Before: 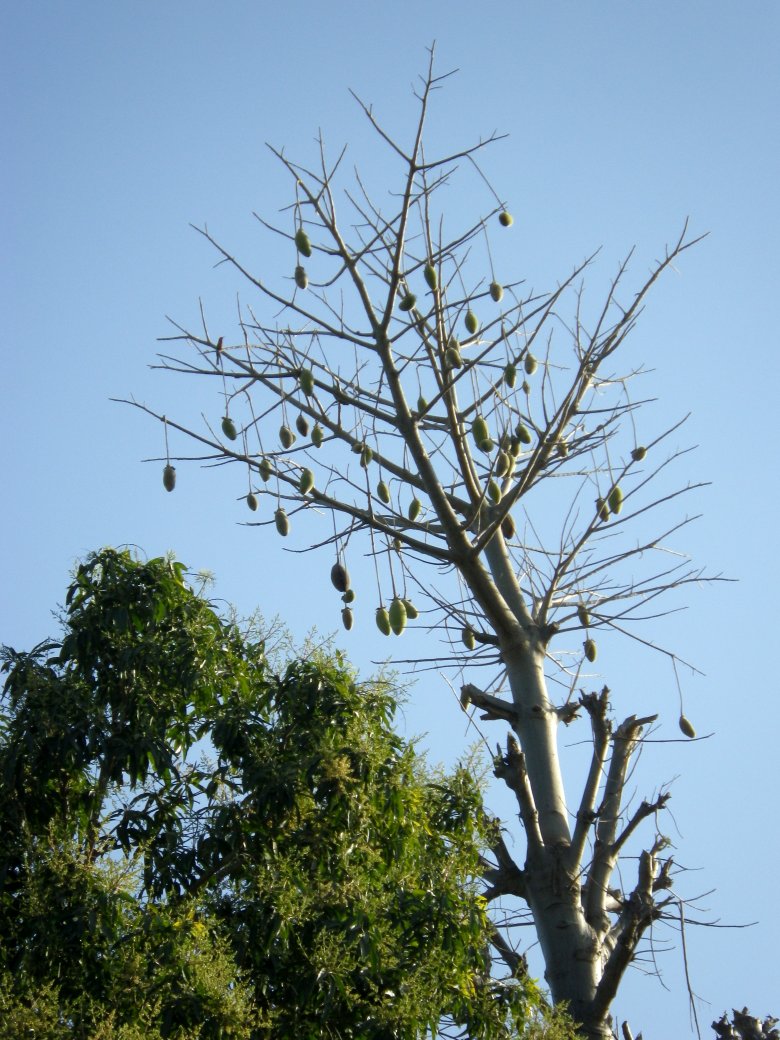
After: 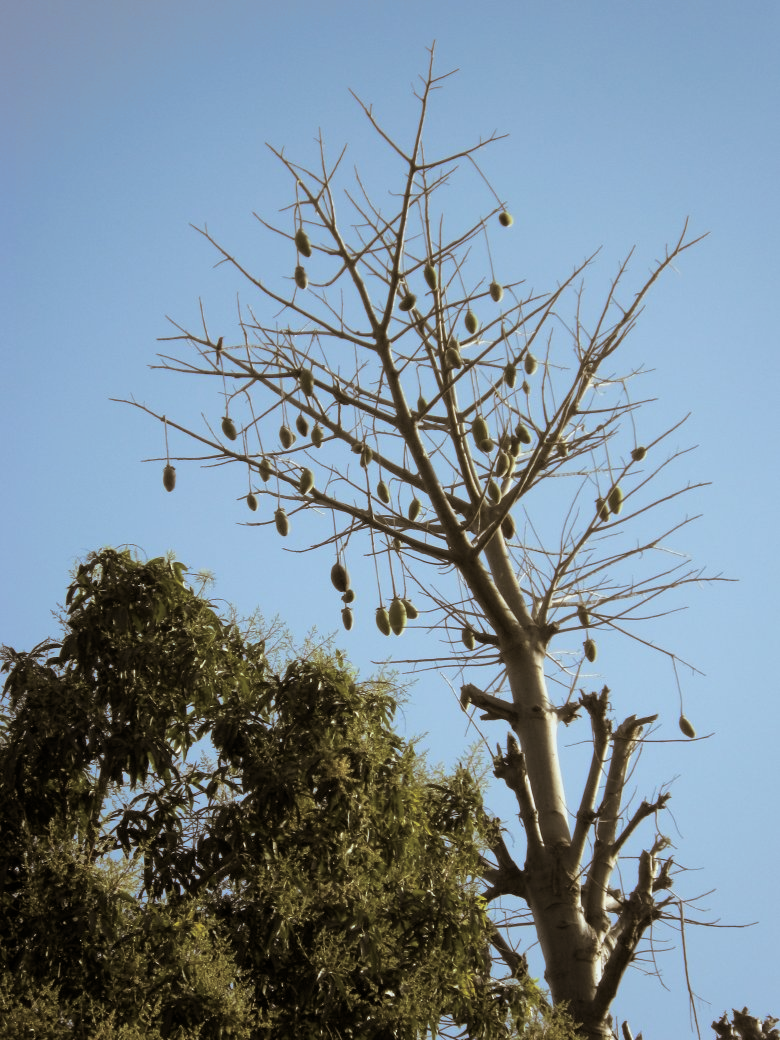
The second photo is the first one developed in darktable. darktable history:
exposure: exposure -0.242 EV, compensate highlight preservation false
split-toning: shadows › hue 37.98°, highlights › hue 185.58°, balance -55.261
